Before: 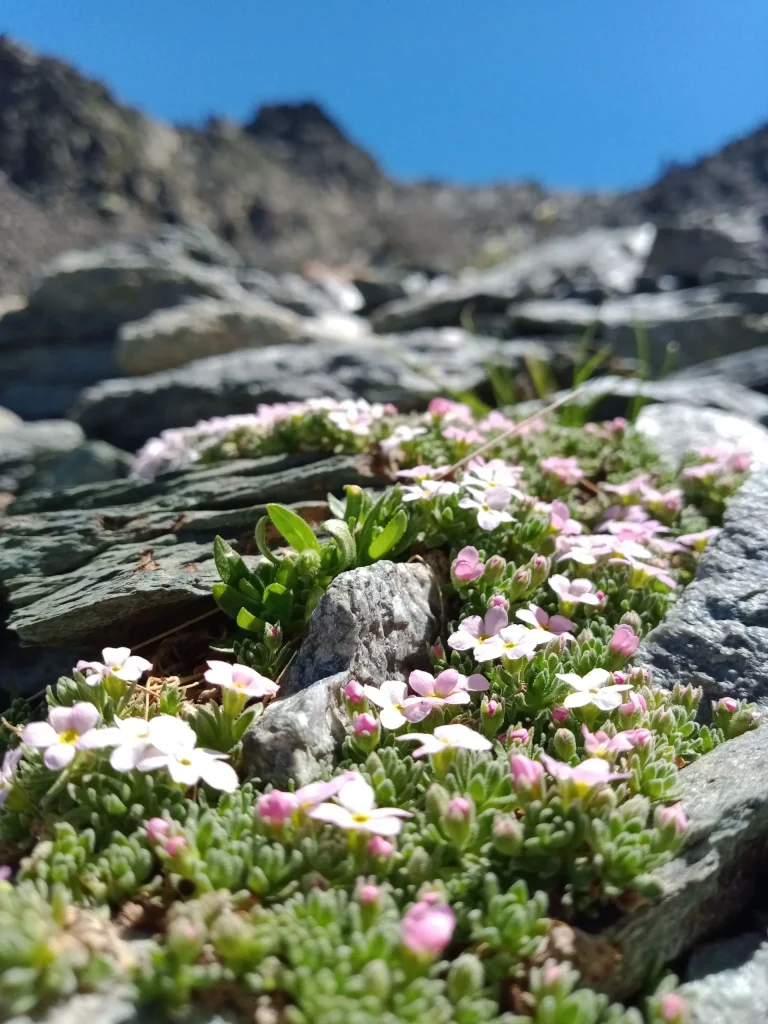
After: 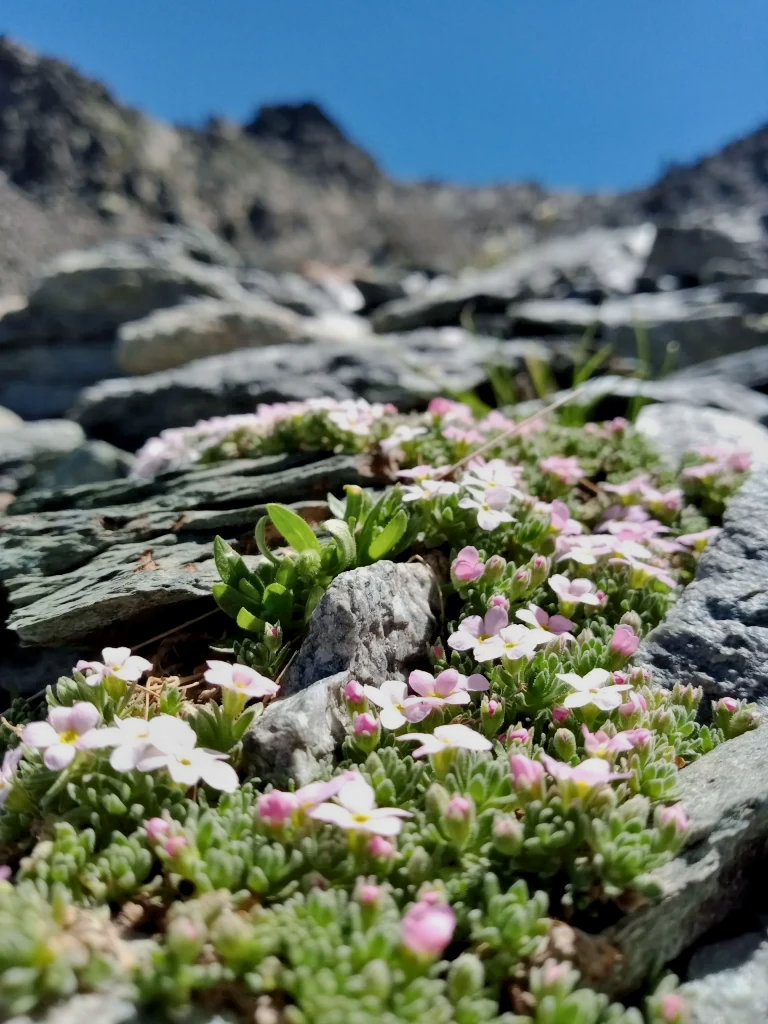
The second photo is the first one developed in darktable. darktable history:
shadows and highlights: soften with gaussian
contrast equalizer: y [[0.536, 0.565, 0.581, 0.516, 0.52, 0.491], [0.5 ×6], [0.5 ×6], [0 ×6], [0 ×6]]
filmic rgb: middle gray luminance 18.22%, black relative exposure -10.41 EV, white relative exposure 3.4 EV, target black luminance 0%, hardness 6.02, latitude 98.39%, contrast 0.838, shadows ↔ highlights balance 0.626%, add noise in highlights 0.001, preserve chrominance max RGB, color science v3 (2019), use custom middle-gray values true, contrast in highlights soft
